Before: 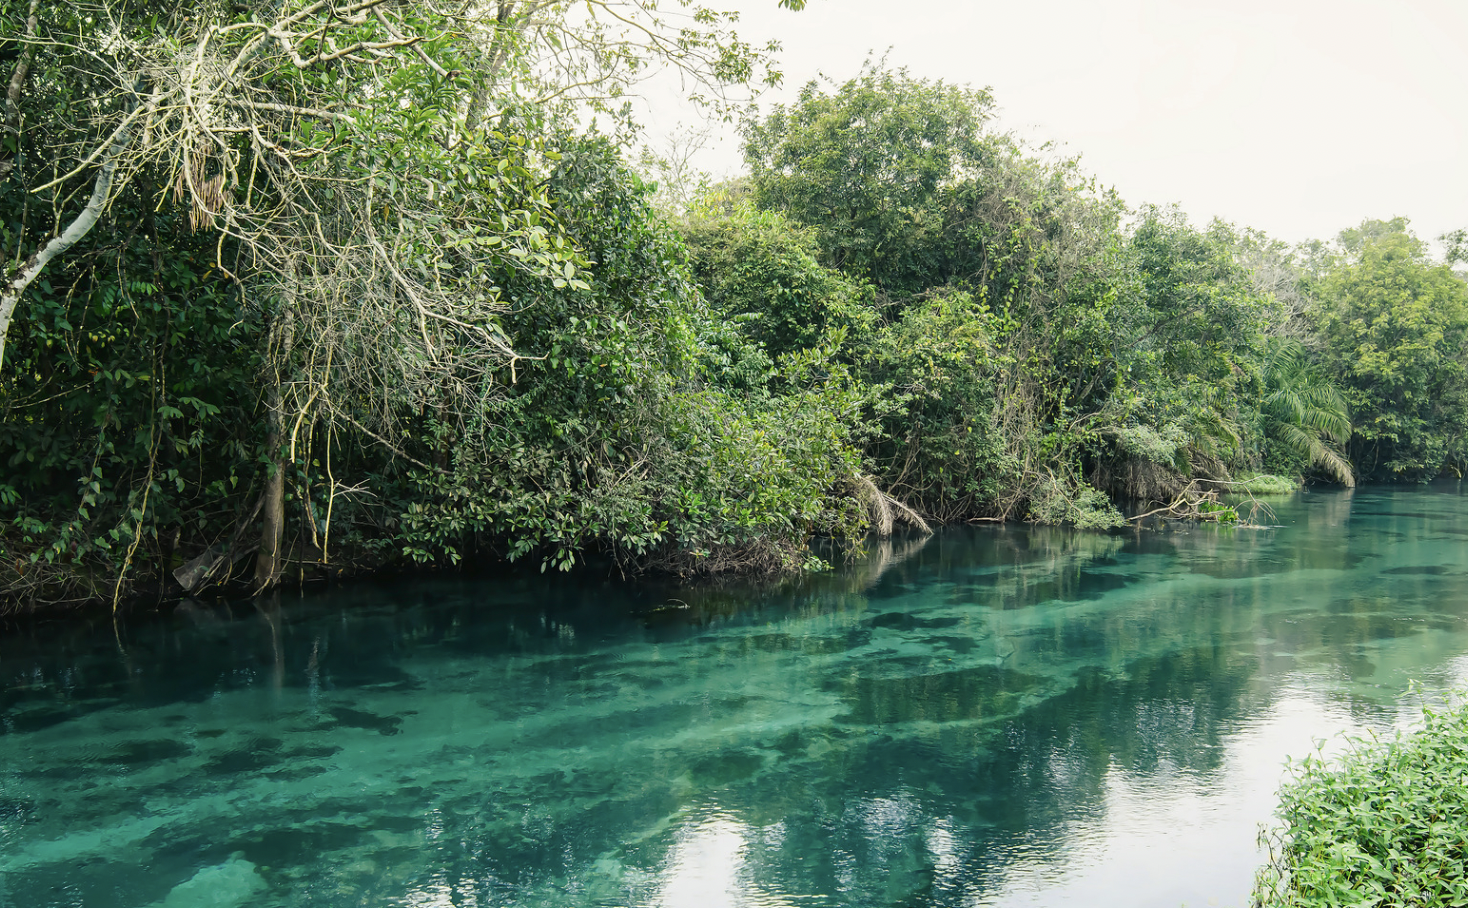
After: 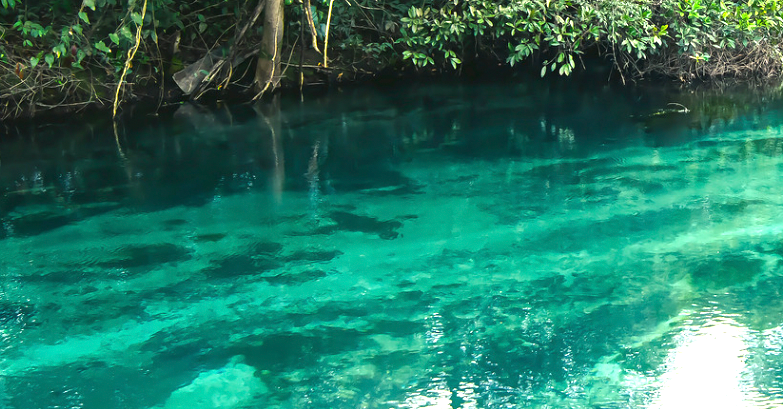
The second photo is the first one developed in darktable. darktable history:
exposure: black level correction 0, exposure 1.2 EV, compensate exposure bias true, compensate highlight preservation false
crop and rotate: top 54.778%, right 46.61%, bottom 0.159%
